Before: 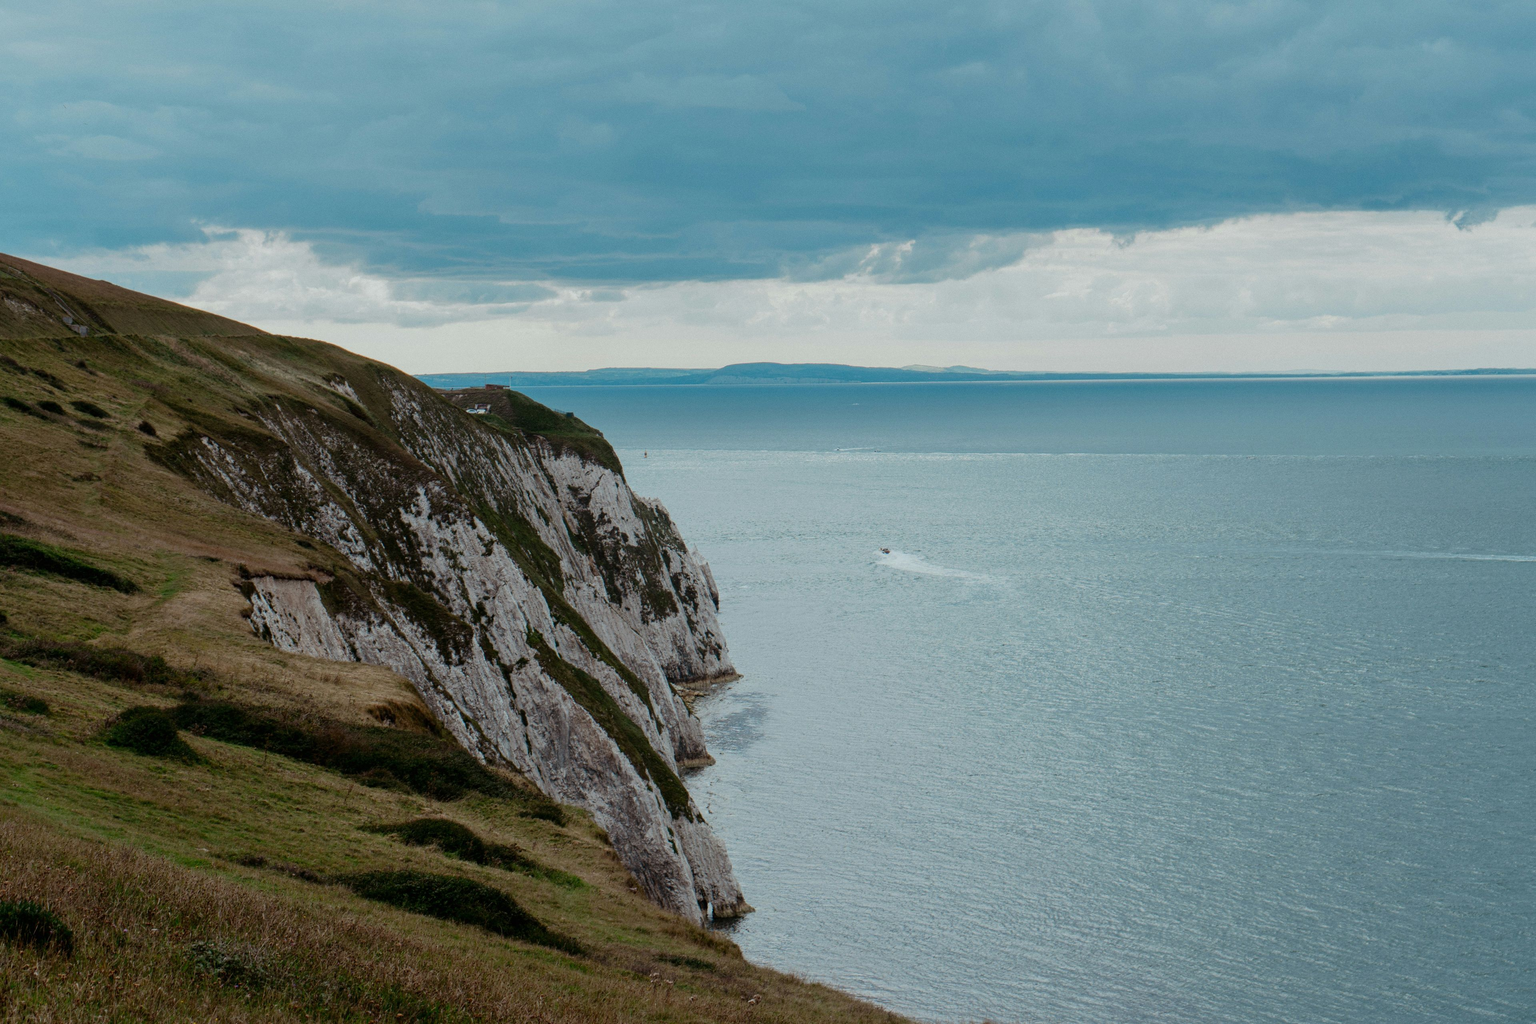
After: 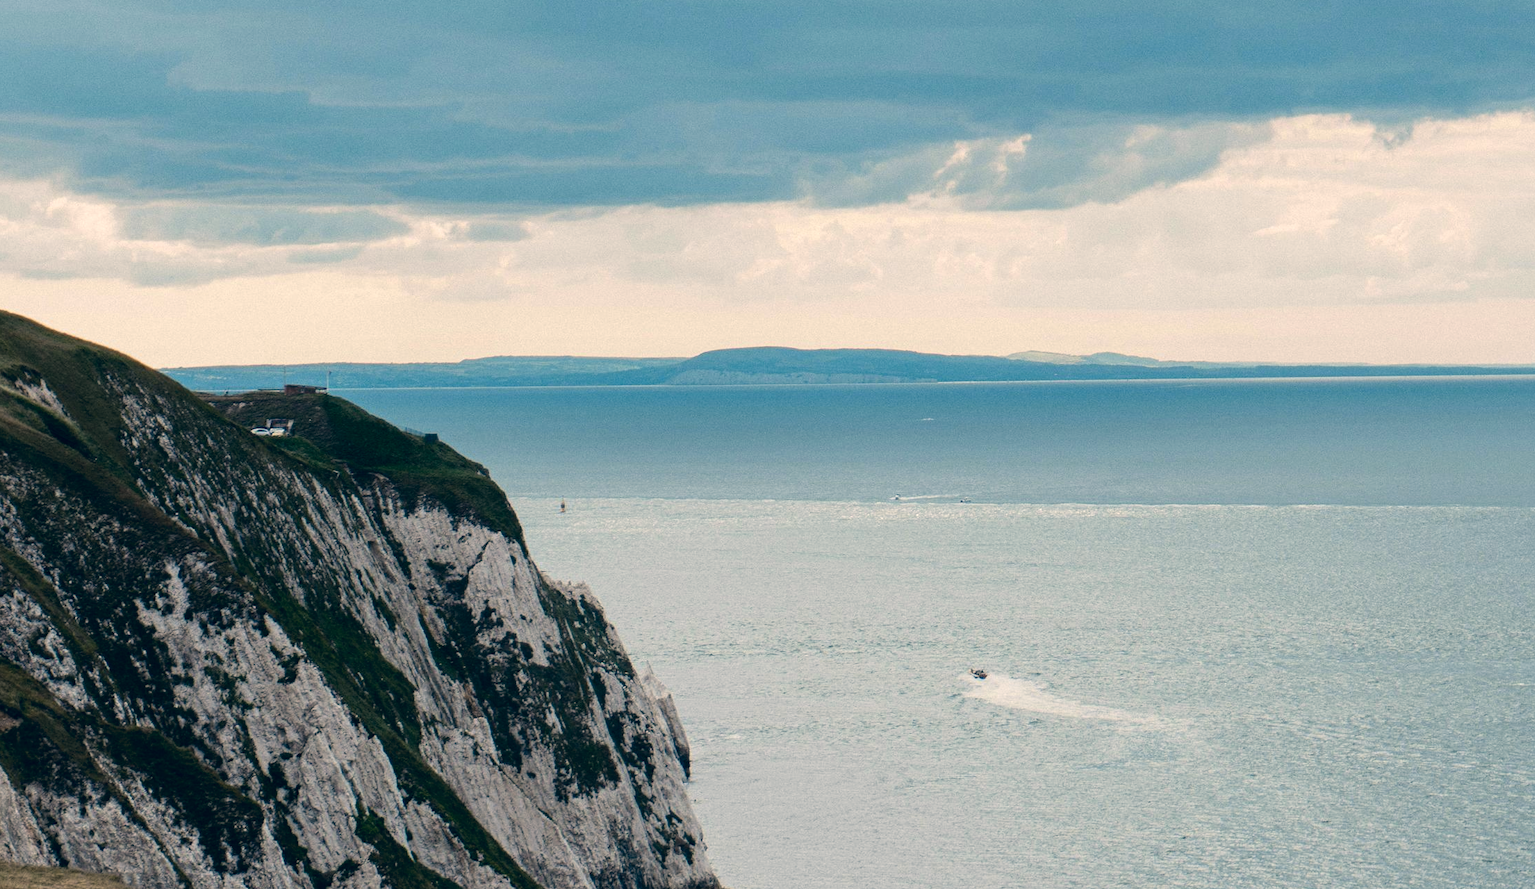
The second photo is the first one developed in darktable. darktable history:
crop: left 20.952%, top 15.914%, right 21.447%, bottom 34.02%
levels: levels [0, 0.492, 0.984]
color correction: highlights a* 10.33, highlights b* 14.03, shadows a* -10.37, shadows b* -15.06
tone equalizer: -8 EV -0.441 EV, -7 EV -0.373 EV, -6 EV -0.364 EV, -5 EV -0.224 EV, -3 EV 0.199 EV, -2 EV 0.342 EV, -1 EV 0.408 EV, +0 EV 0.429 EV, edges refinement/feathering 500, mask exposure compensation -1.57 EV, preserve details no
